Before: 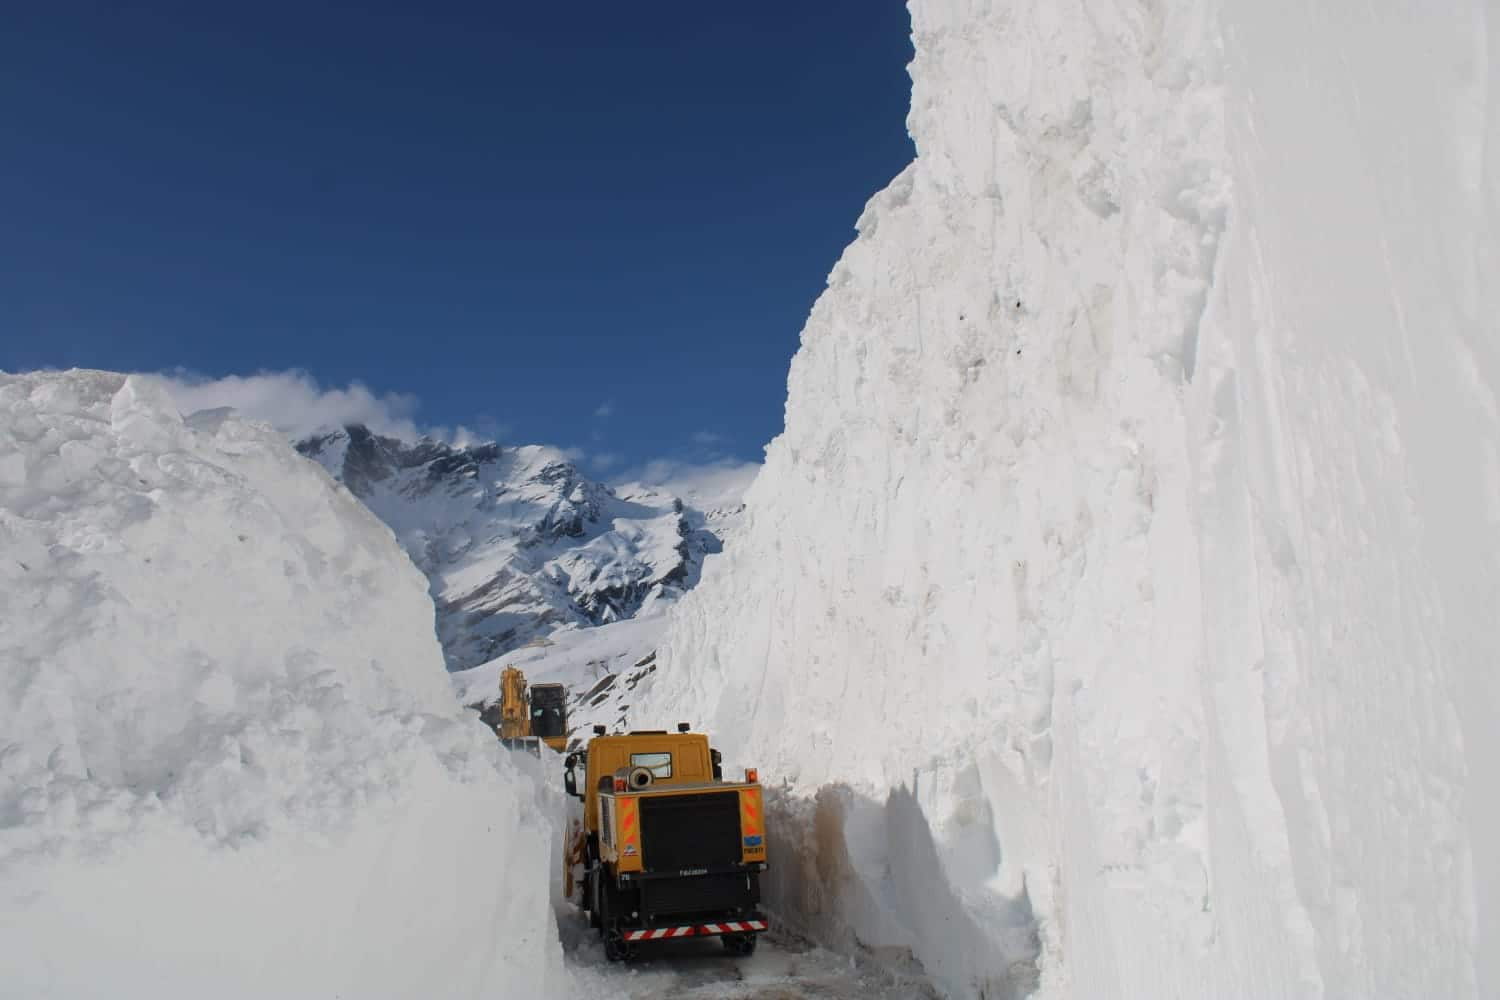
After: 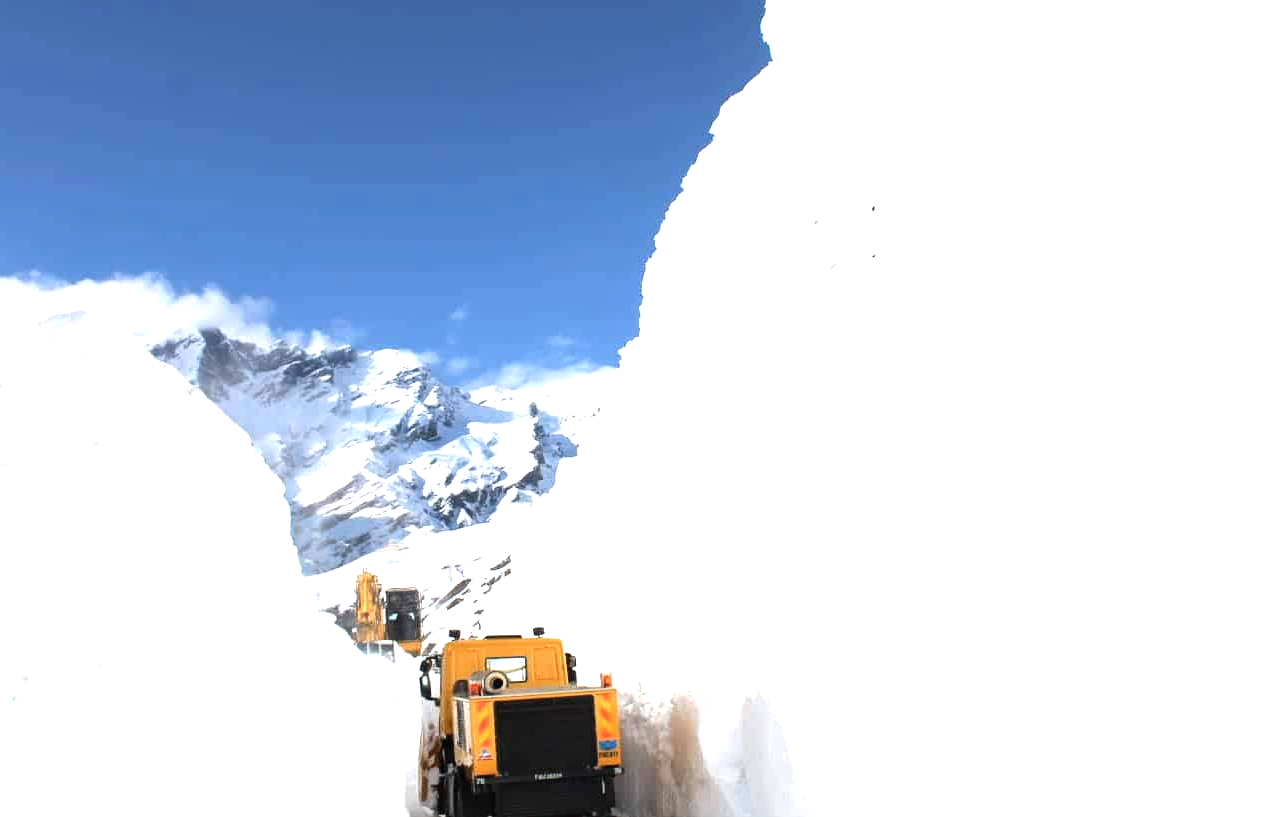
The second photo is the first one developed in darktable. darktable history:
tone equalizer: -8 EV -0.716 EV, -7 EV -0.719 EV, -6 EV -0.617 EV, -5 EV -0.361 EV, -3 EV 0.37 EV, -2 EV 0.6 EV, -1 EV 0.68 EV, +0 EV 0.758 EV, mask exposure compensation -0.487 EV
crop and rotate: left 9.676%, top 9.681%, right 6.042%, bottom 8.522%
exposure: black level correction 0, exposure 1.2 EV, compensate exposure bias true, compensate highlight preservation false
